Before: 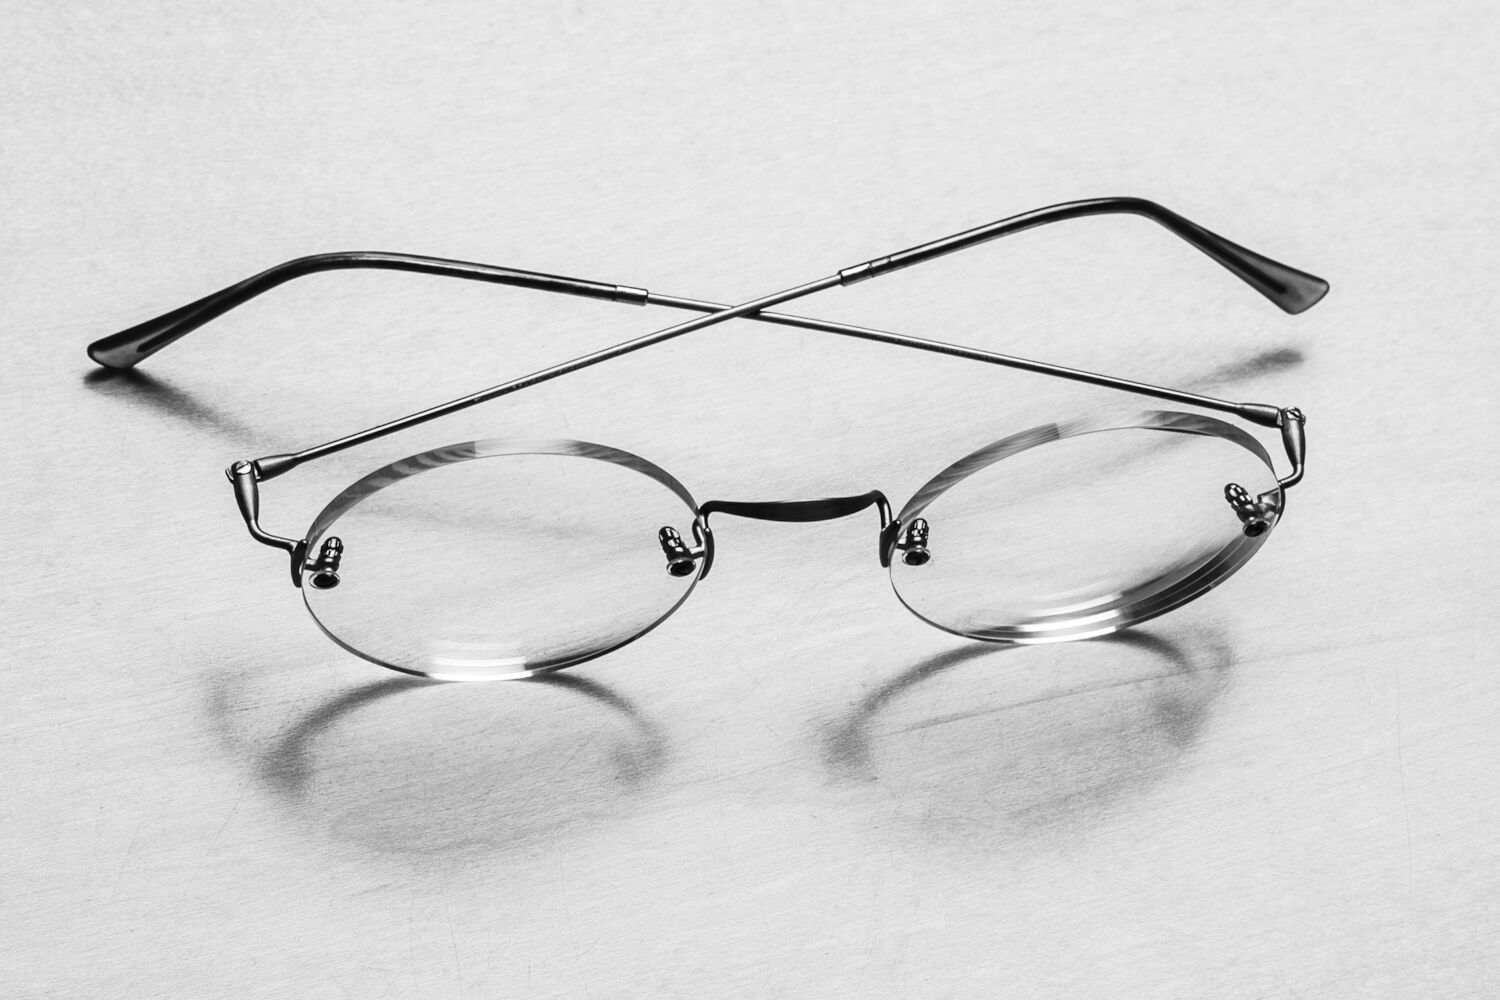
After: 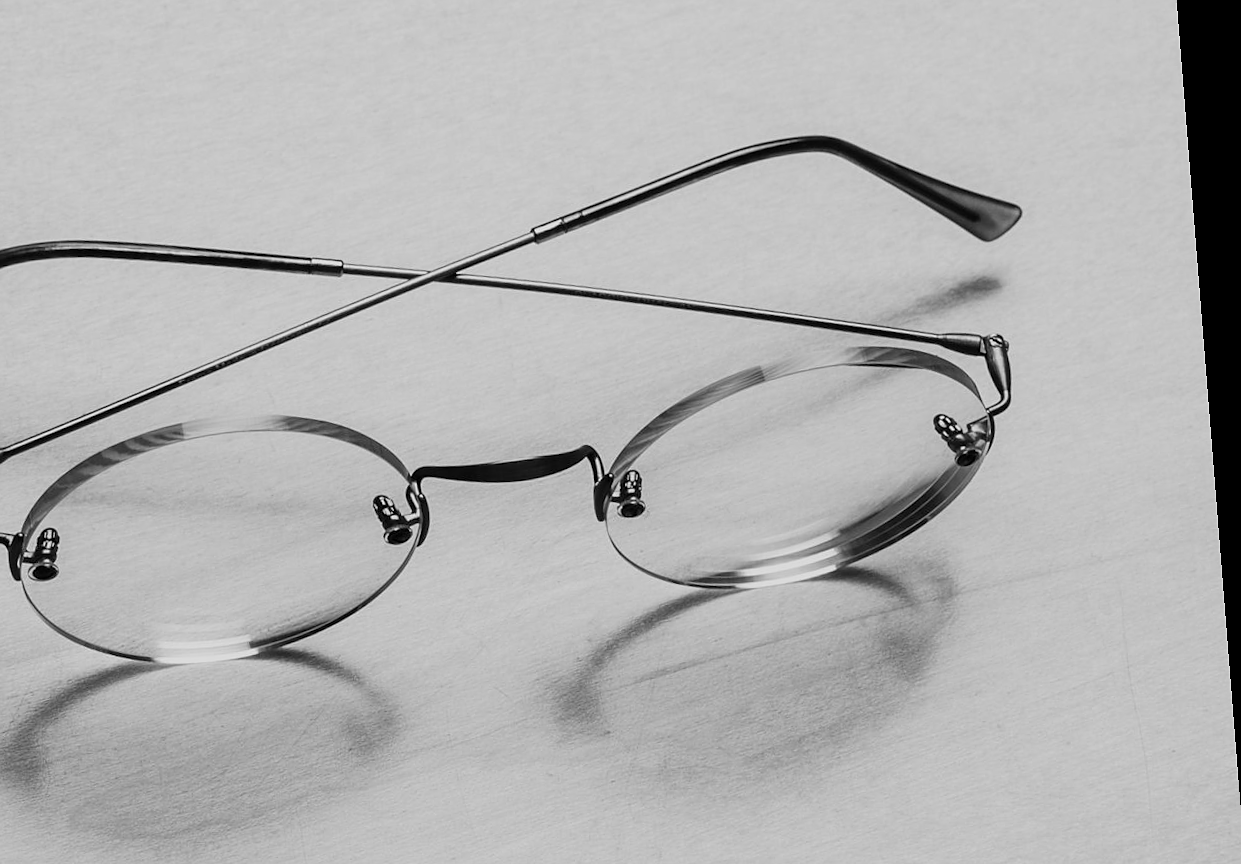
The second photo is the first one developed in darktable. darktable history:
sharpen: radius 1
rotate and perspective: rotation -4.2°, shear 0.006, automatic cropping off
crop and rotate: left 20.74%, top 7.912%, right 0.375%, bottom 13.378%
exposure: exposure -0.462 EV, compensate highlight preservation false
local contrast: mode bilateral grid, contrast 100, coarseness 100, detail 91%, midtone range 0.2
